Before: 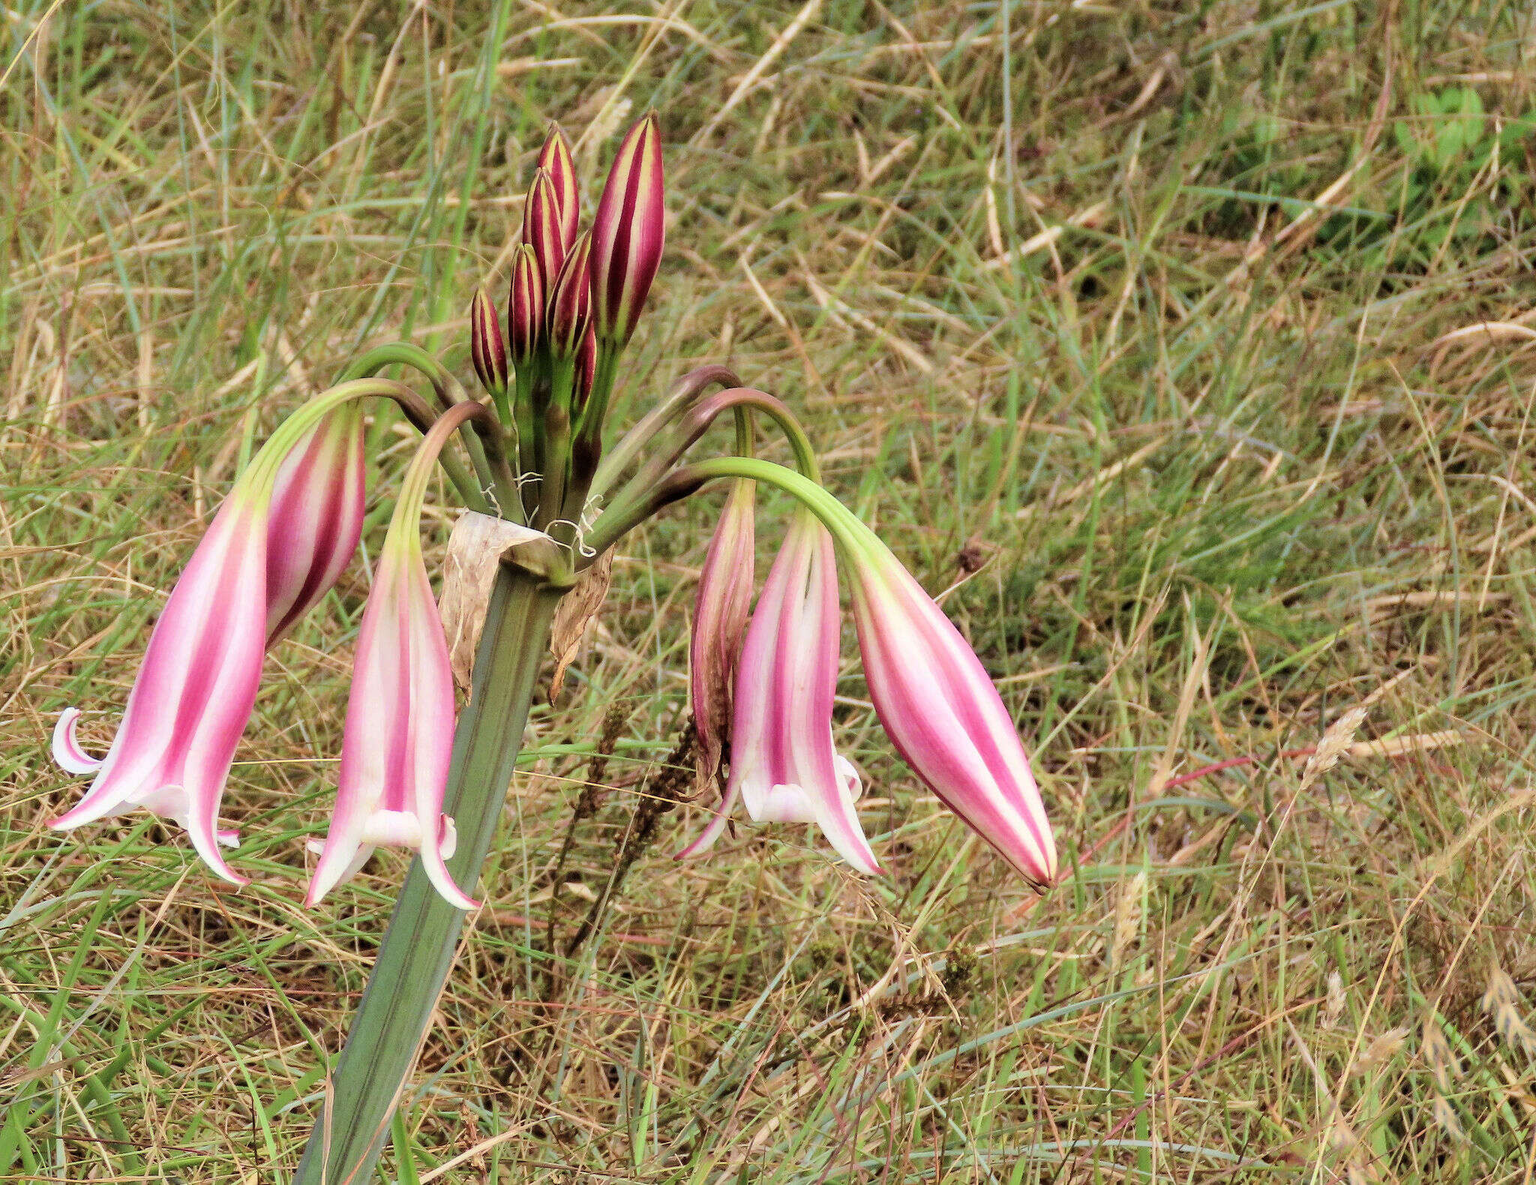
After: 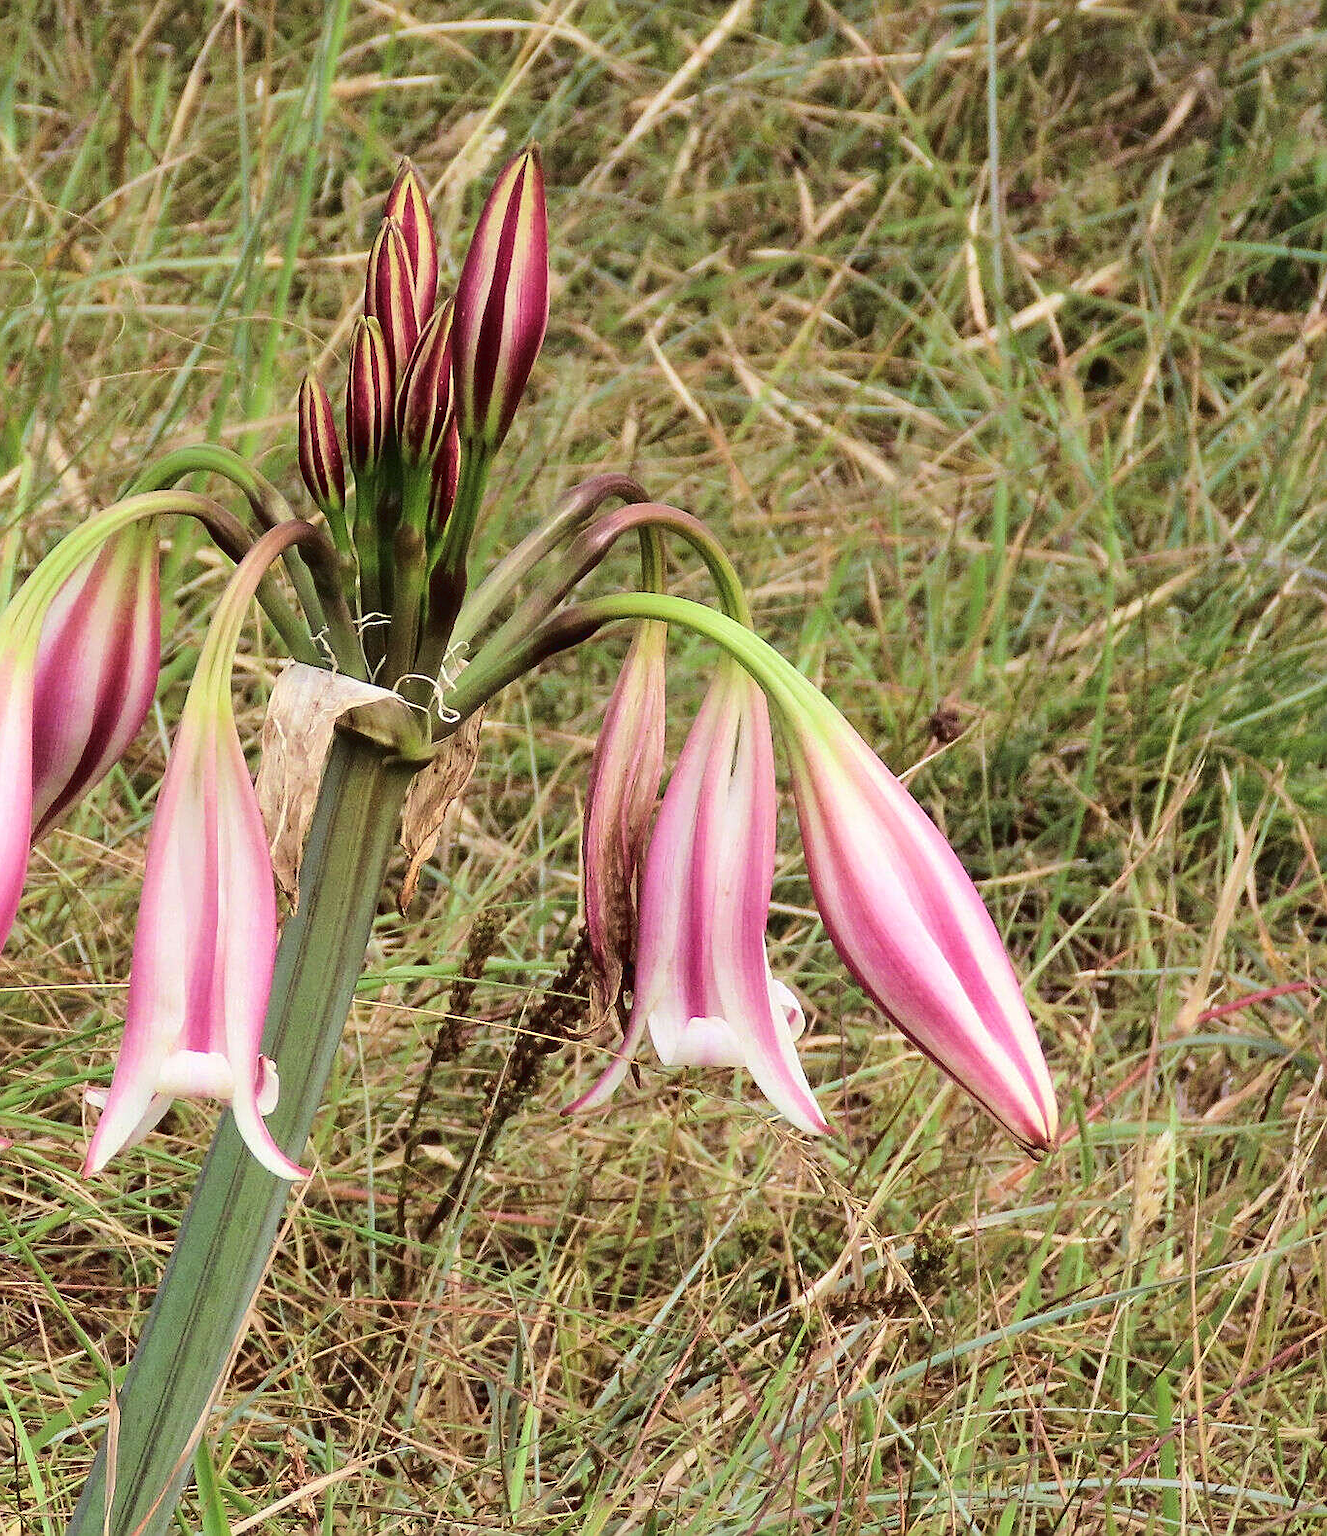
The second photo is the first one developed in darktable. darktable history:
tone curve: curves: ch0 [(0, 0.032) (0.181, 0.152) (0.751, 0.762) (1, 1)], color space Lab, linked channels, preserve colors none
sharpen: on, module defaults
crop and rotate: left 15.754%, right 17.579%
